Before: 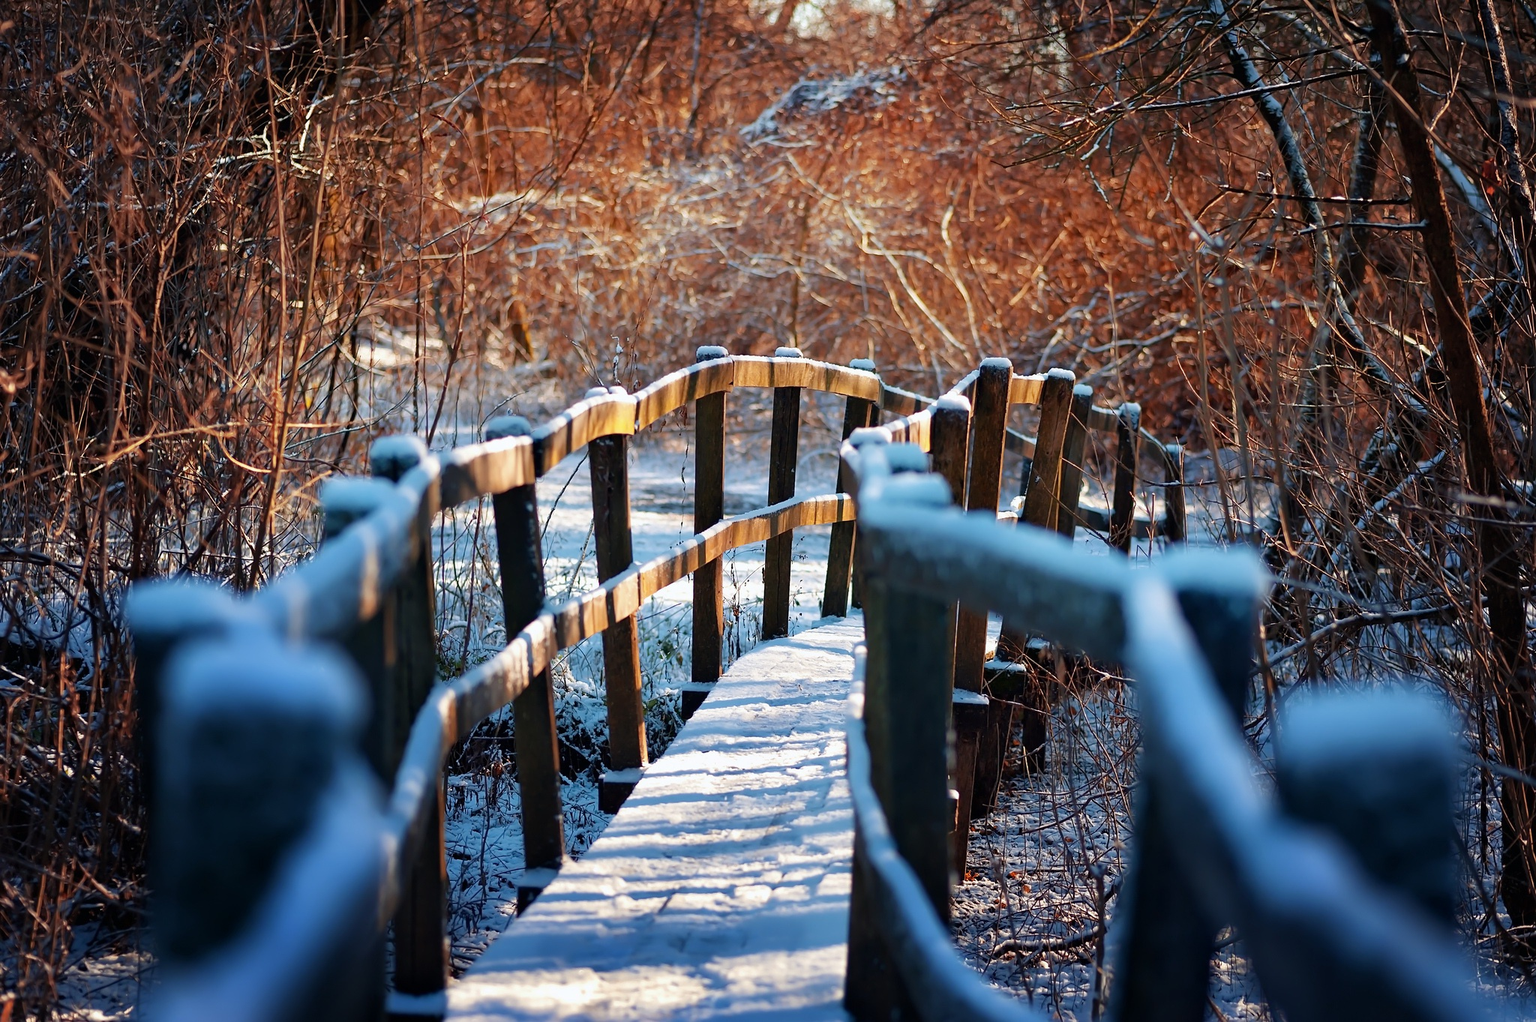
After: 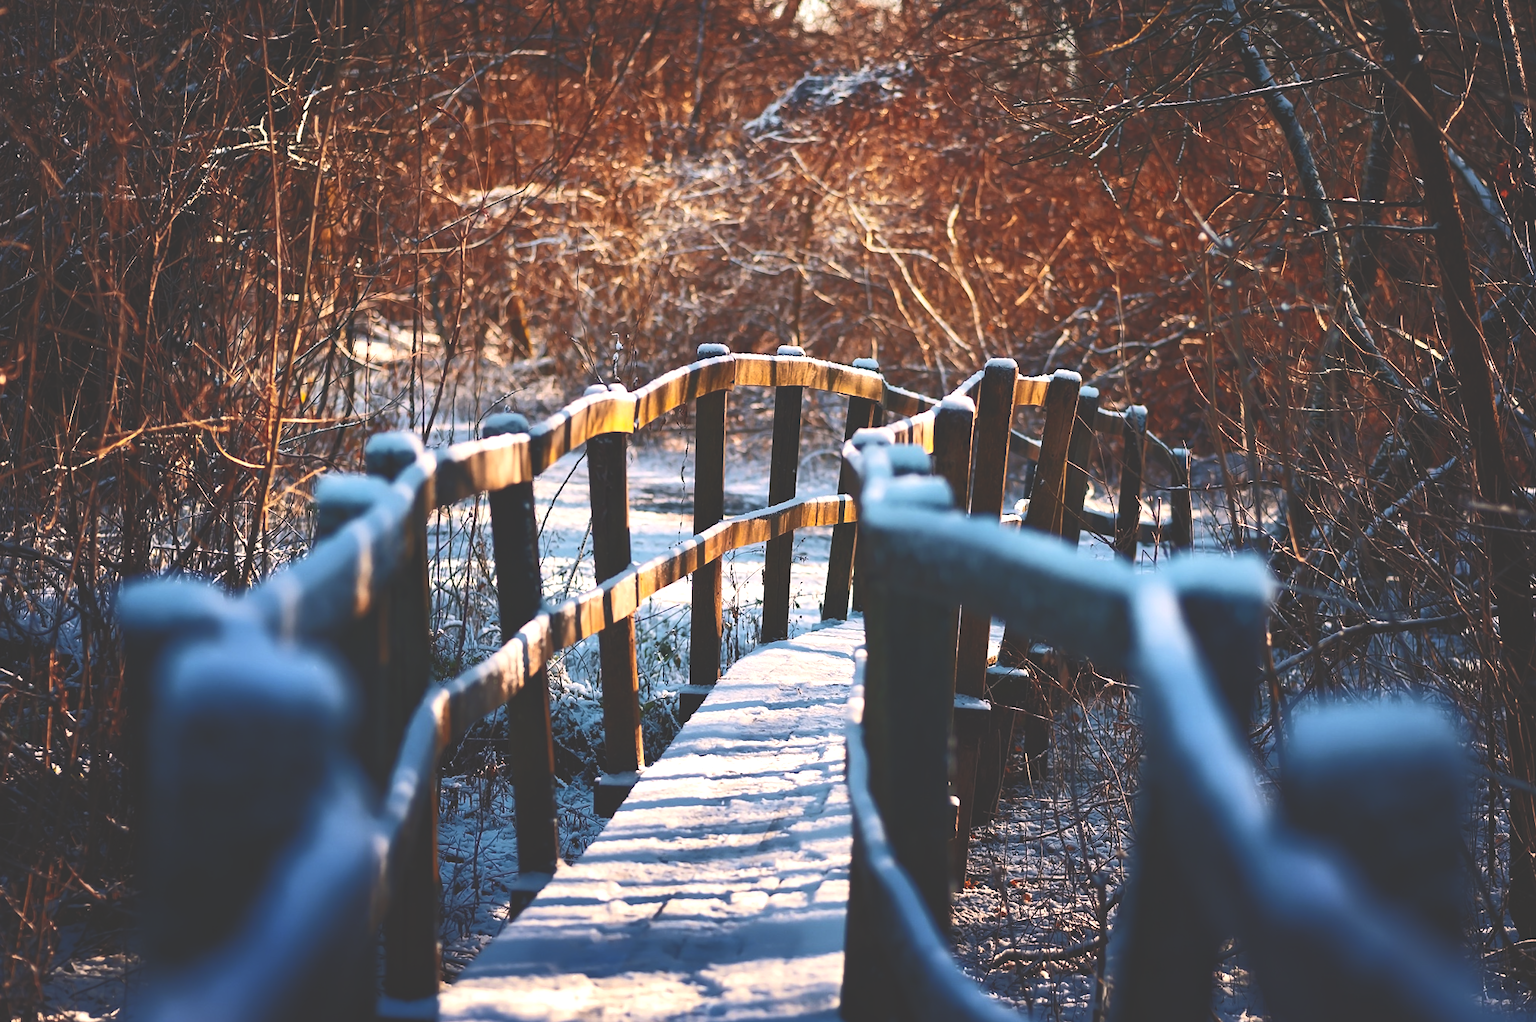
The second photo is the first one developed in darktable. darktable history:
levels: black 0.102%, levels [0.044, 0.416, 0.908]
crop and rotate: angle -0.535°
exposure: black level correction -0.06, exposure -0.049 EV, compensate highlight preservation false
color balance rgb: power › luminance 3.33%, power › hue 235.04°, highlights gain › chroma 2.042%, highlights gain › hue 44.33°, perceptual saturation grading › global saturation 19.924%, perceptual brilliance grading › highlights 1.429%, perceptual brilliance grading › mid-tones -49.69%, perceptual brilliance grading › shadows -49.893%
